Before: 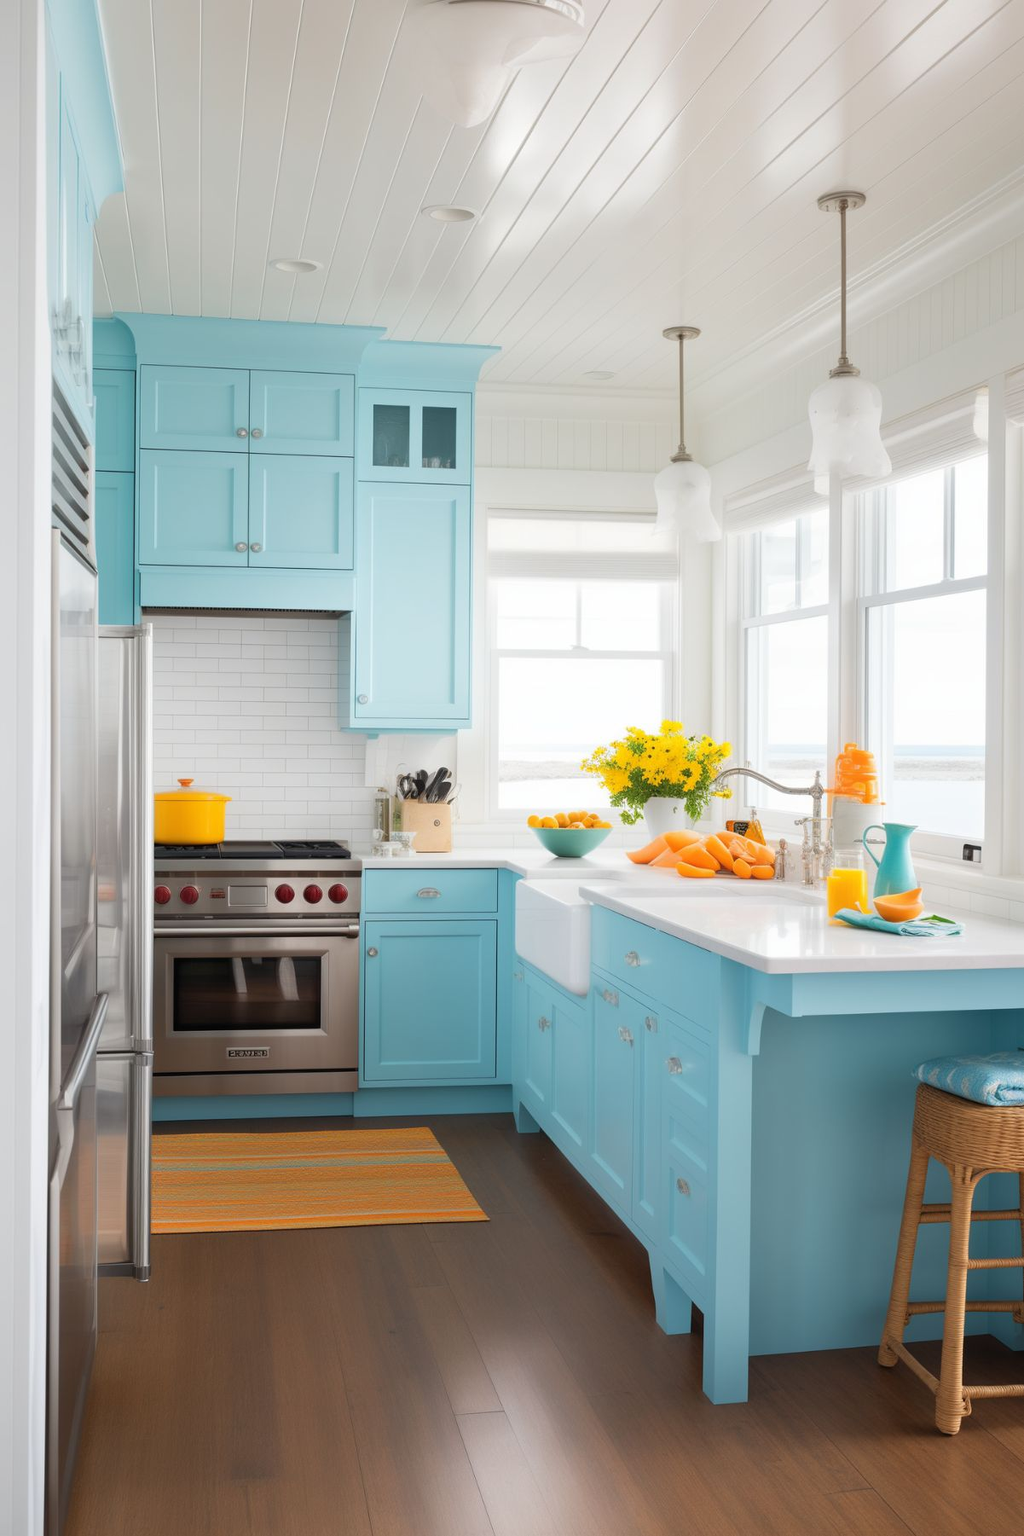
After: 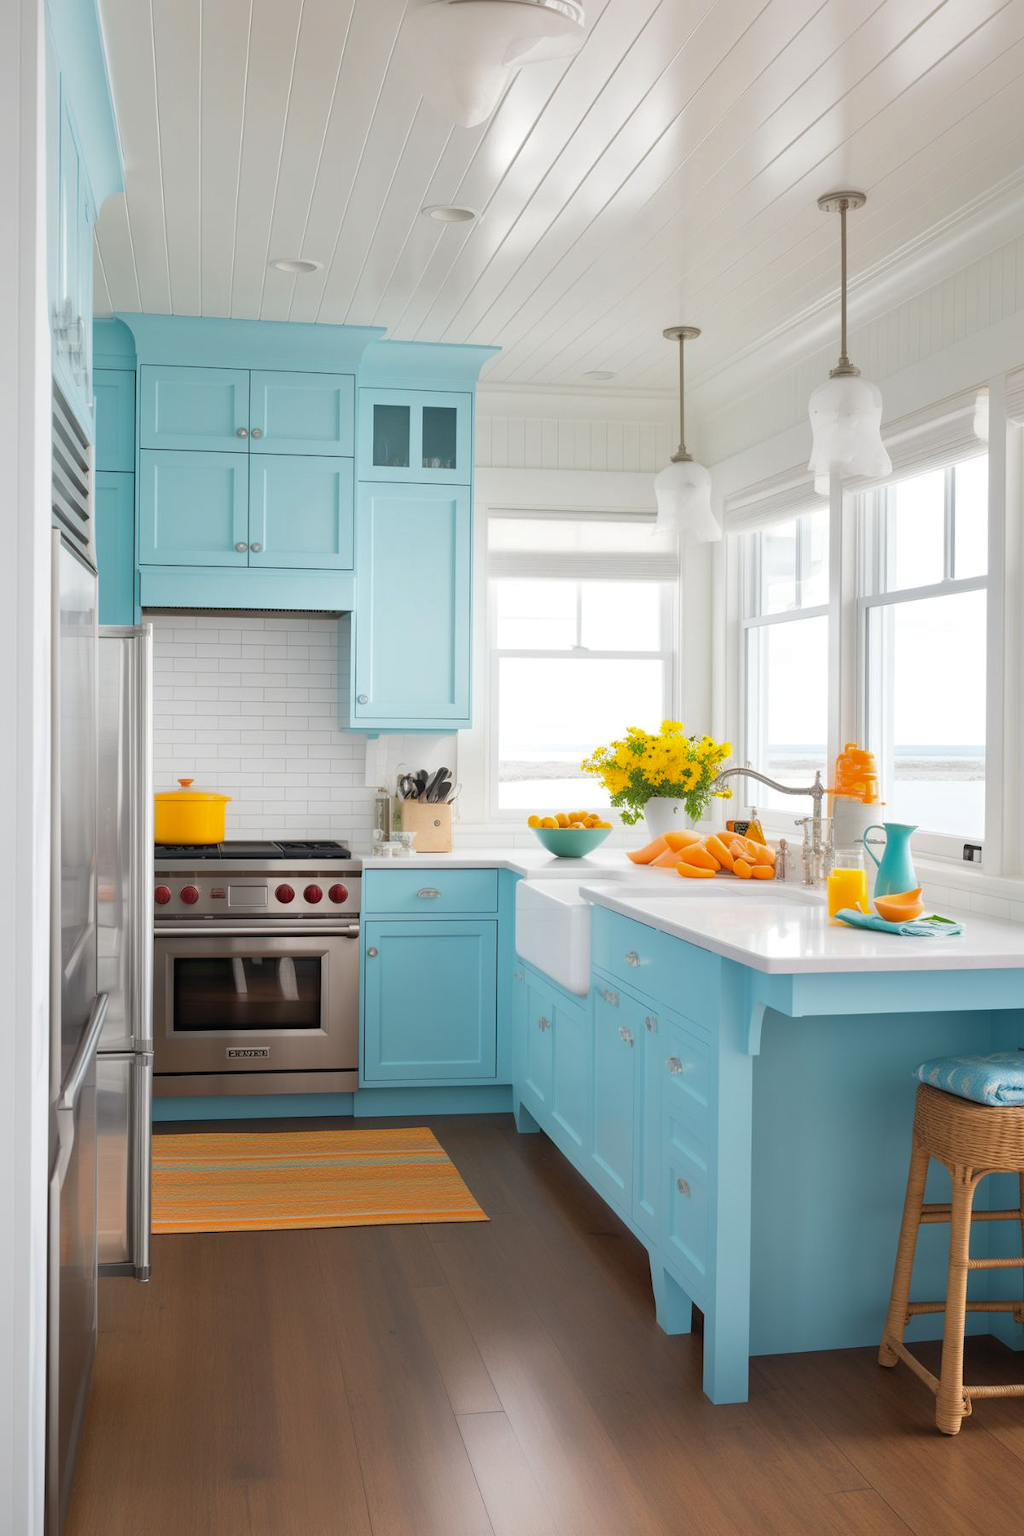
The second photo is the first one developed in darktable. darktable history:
shadows and highlights: shadows 8.73, white point adjustment 0.992, highlights -38.54
